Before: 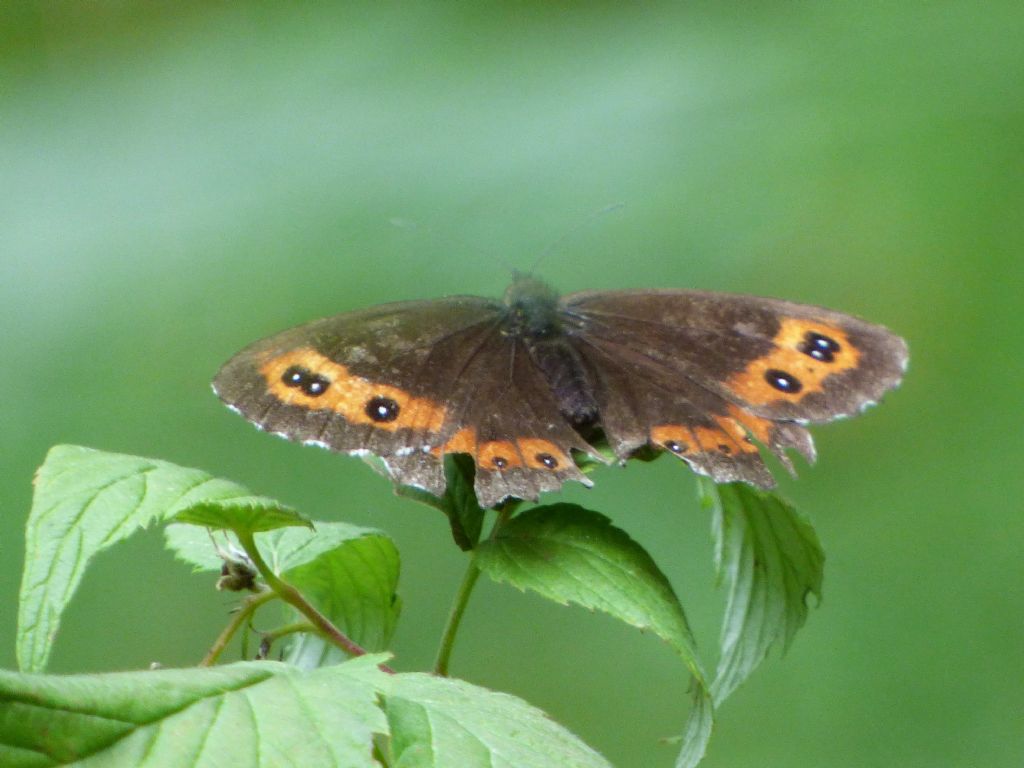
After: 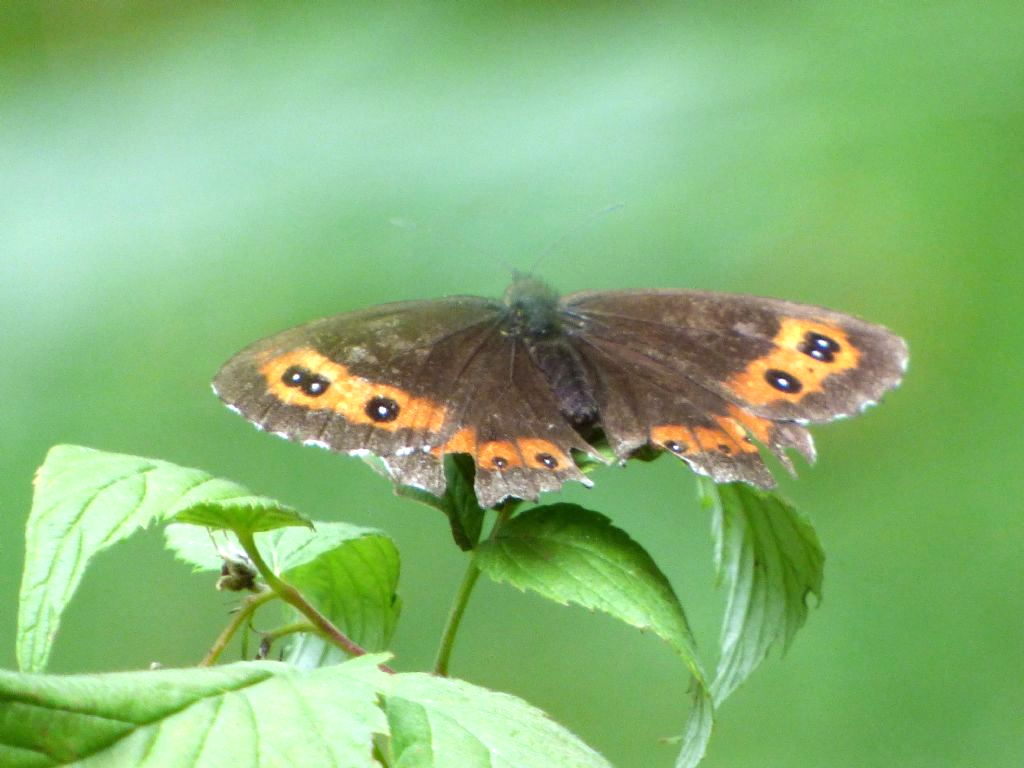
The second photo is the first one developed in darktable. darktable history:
exposure: exposure 0.563 EV, compensate highlight preservation false
